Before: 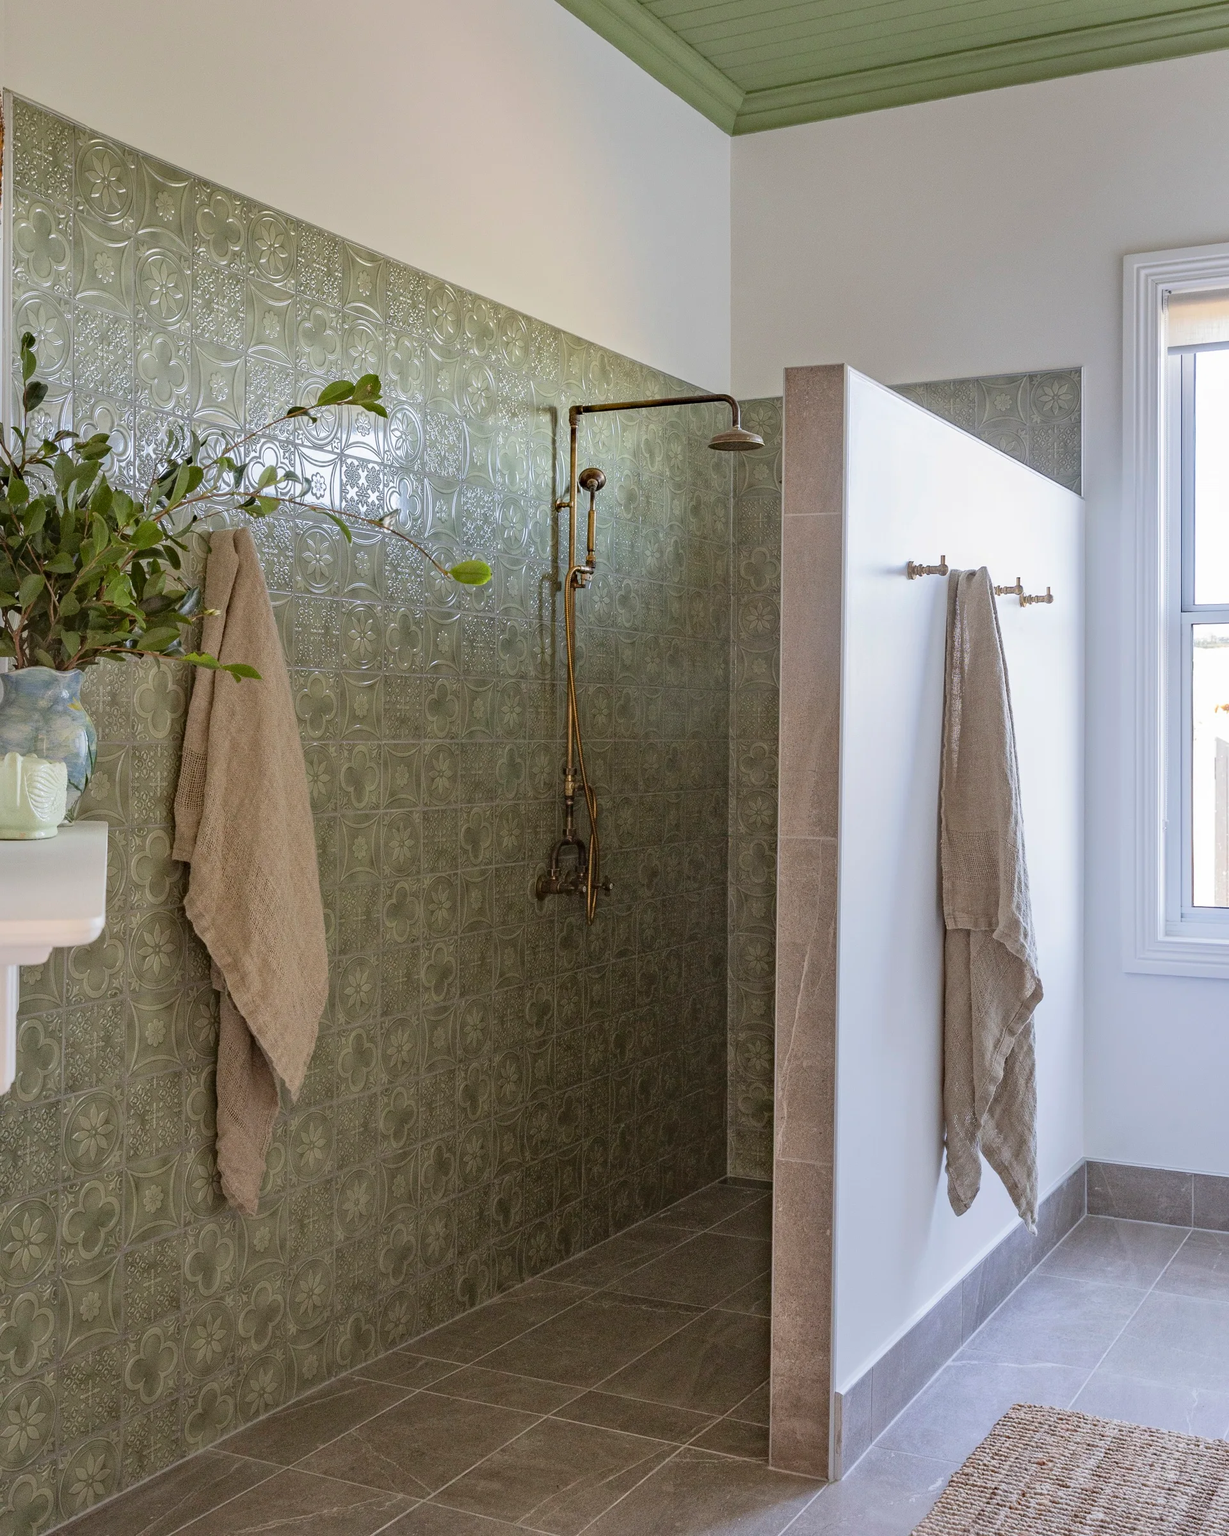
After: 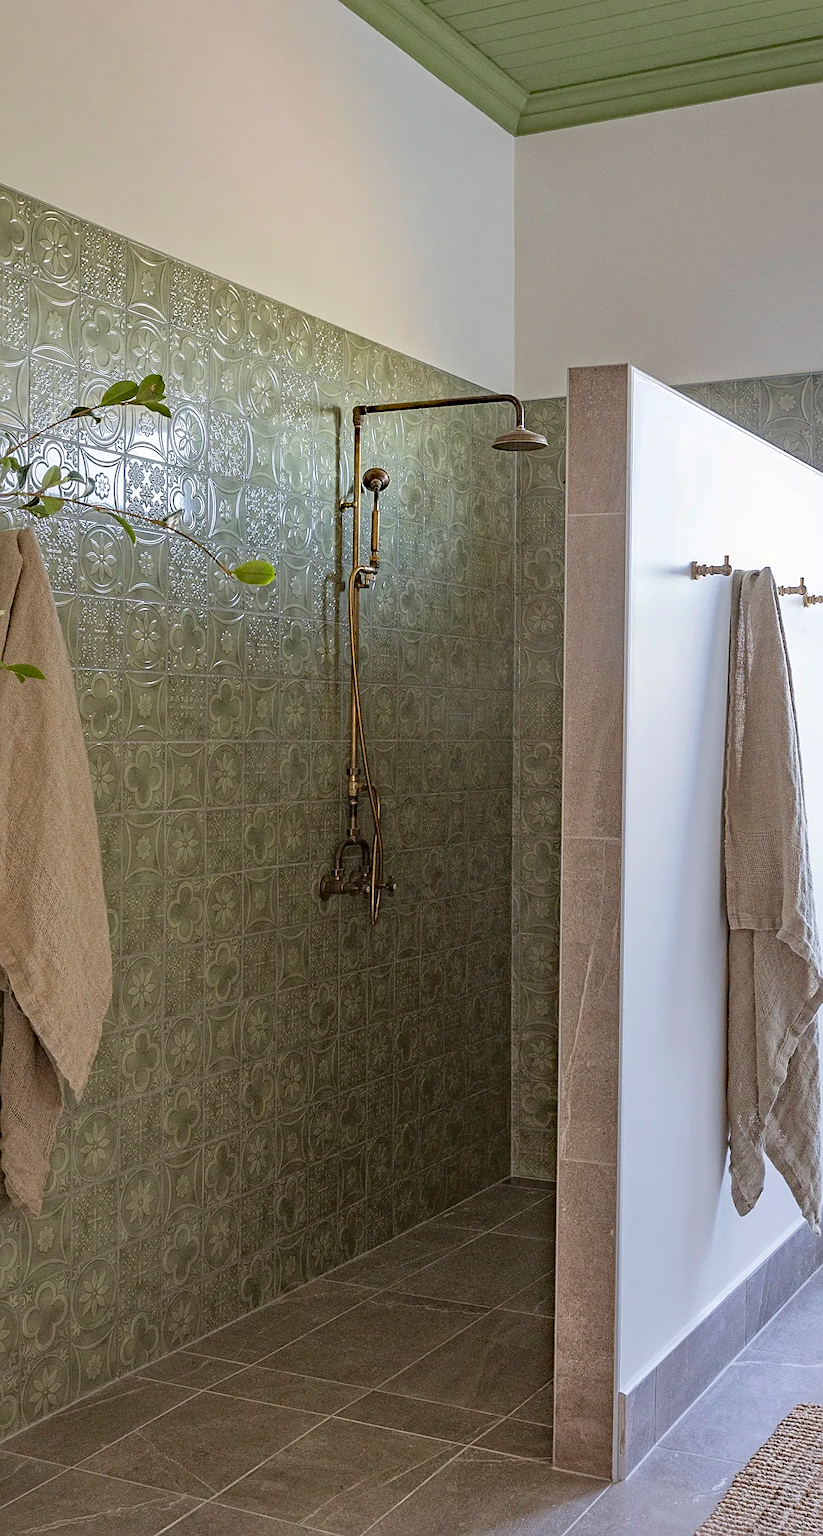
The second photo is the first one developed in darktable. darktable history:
crop and rotate: left 17.652%, right 15.342%
haze removal: compatibility mode true, adaptive false
sharpen: on, module defaults
